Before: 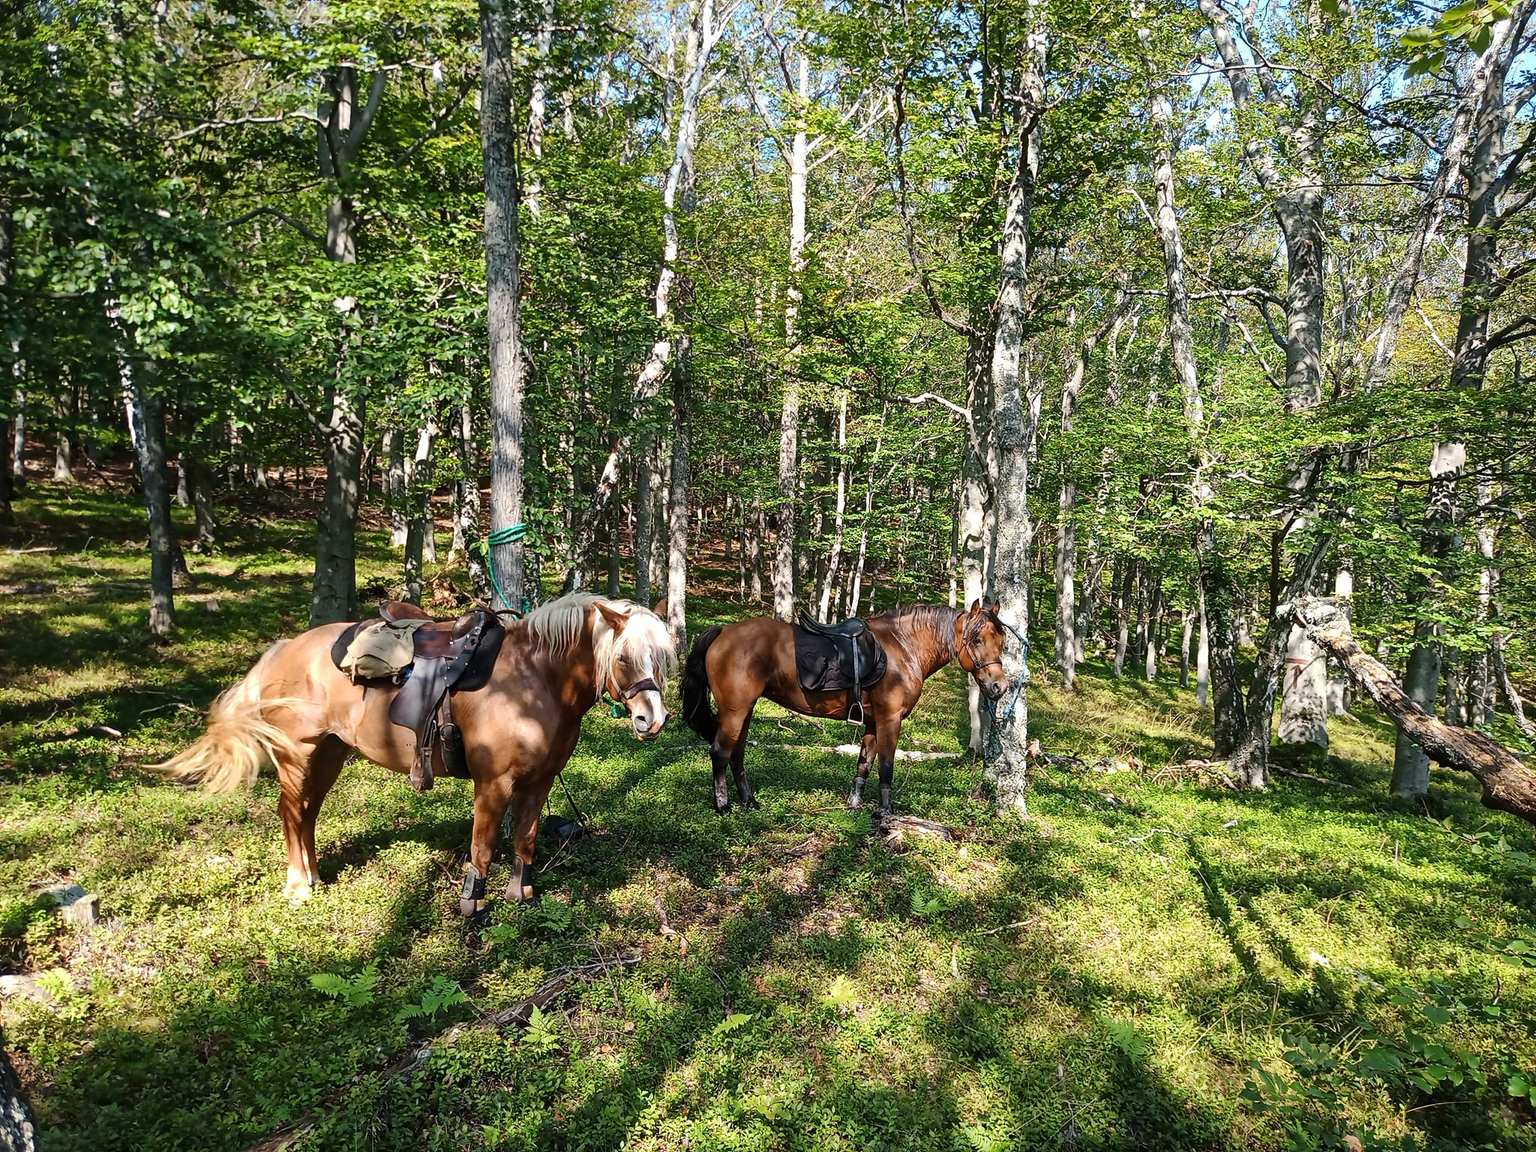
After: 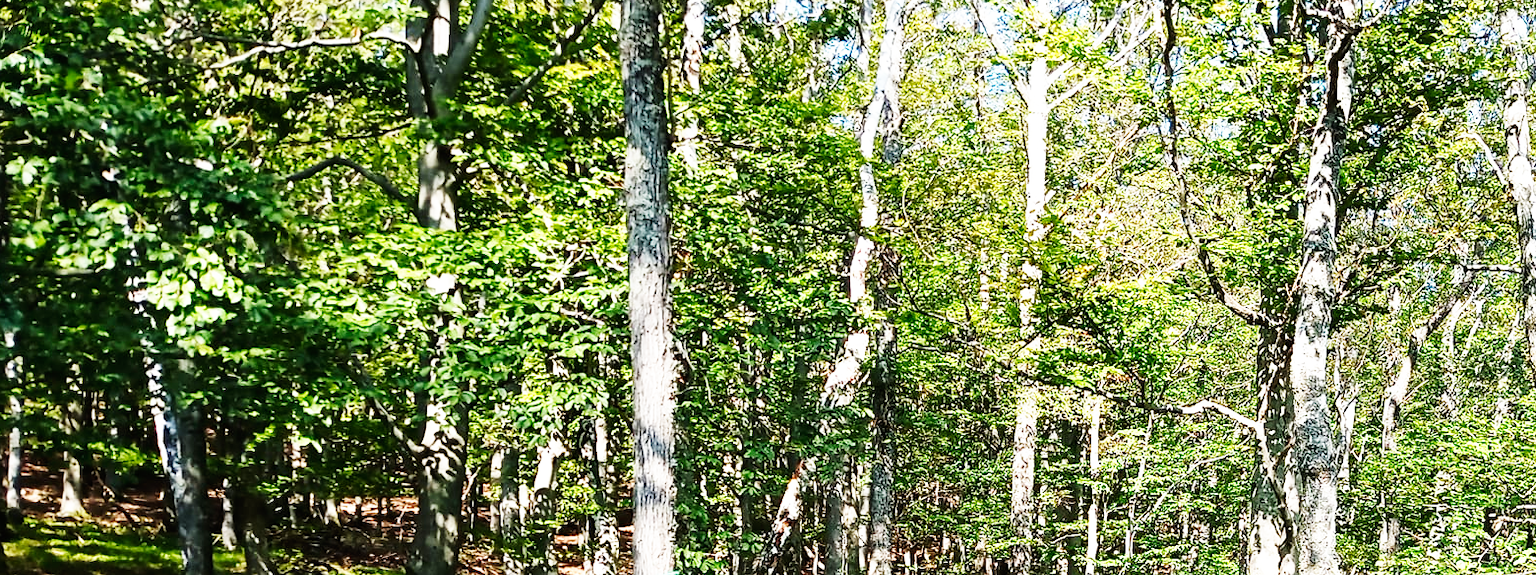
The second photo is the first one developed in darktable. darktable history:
base curve: curves: ch0 [(0, 0) (0.007, 0.004) (0.027, 0.03) (0.046, 0.07) (0.207, 0.54) (0.442, 0.872) (0.673, 0.972) (1, 1)], preserve colors none
crop: left 0.579%, top 7.627%, right 23.167%, bottom 54.275%
